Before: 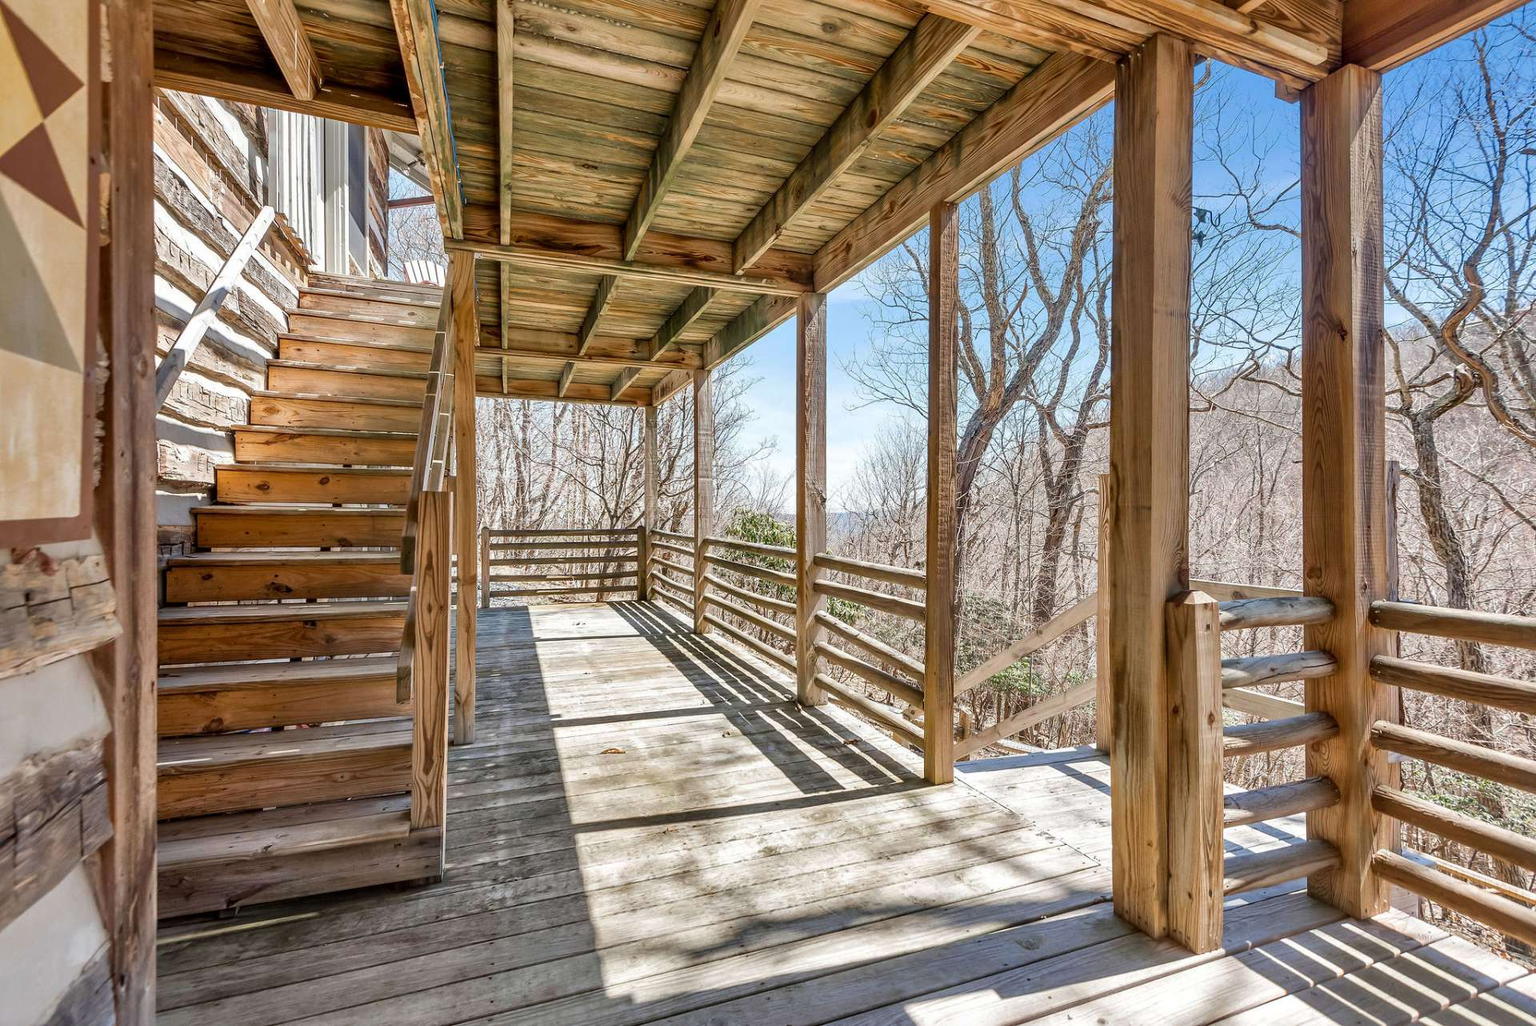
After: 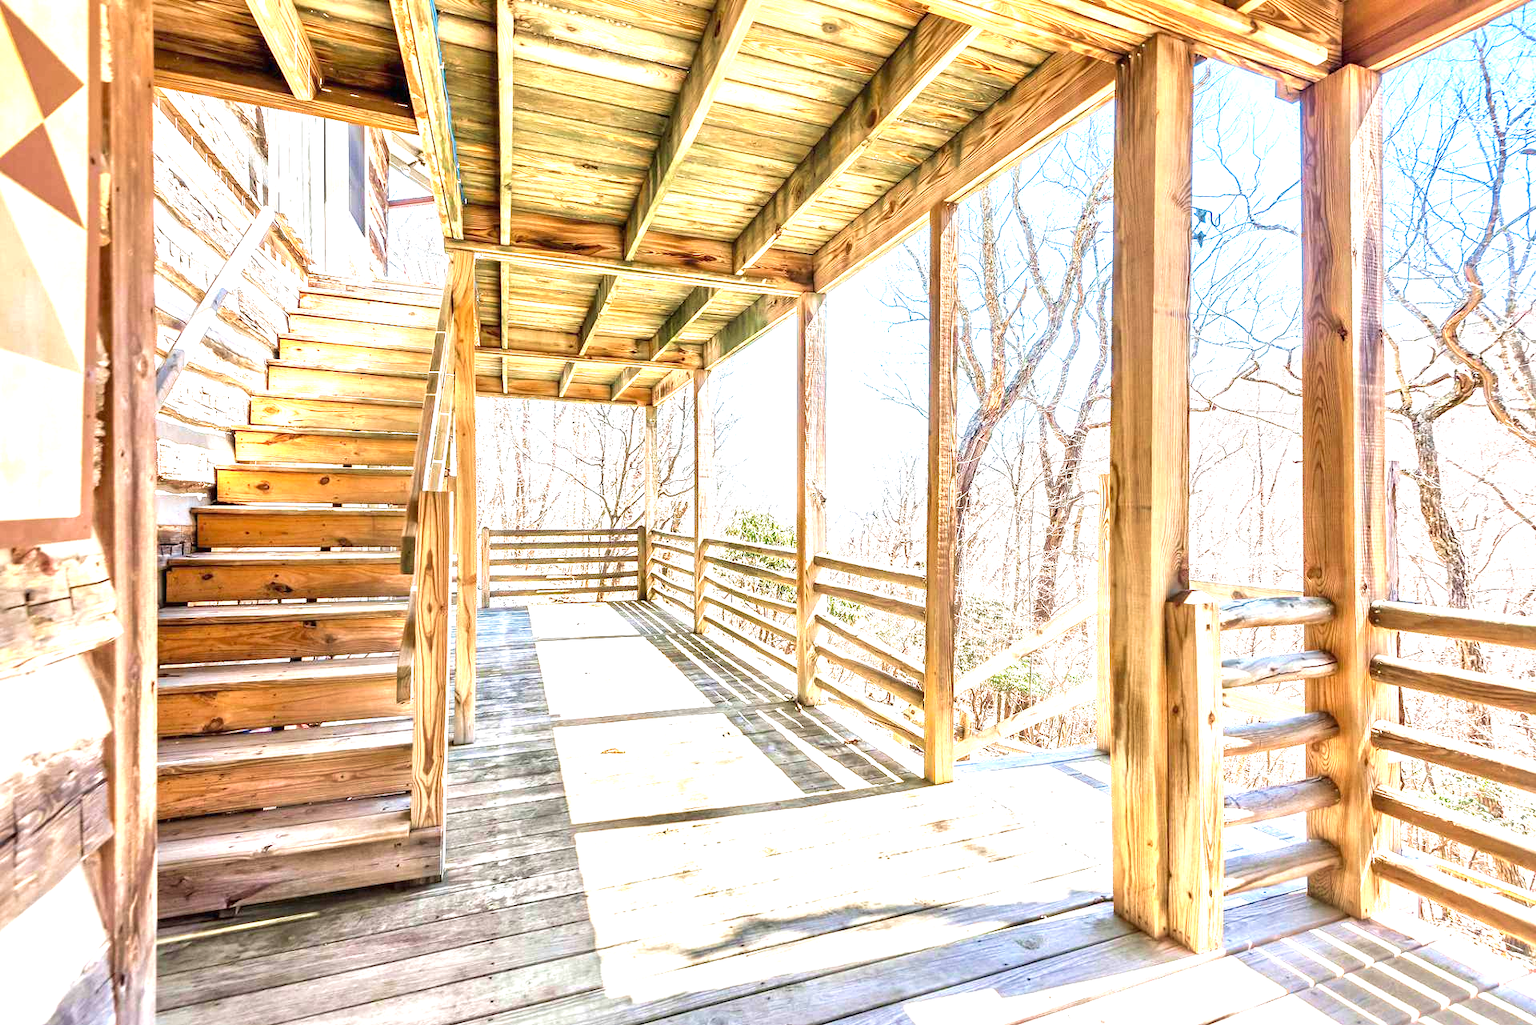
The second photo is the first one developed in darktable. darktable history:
exposure: black level correction 0, exposure 2.001 EV, compensate highlight preservation false
velvia: on, module defaults
